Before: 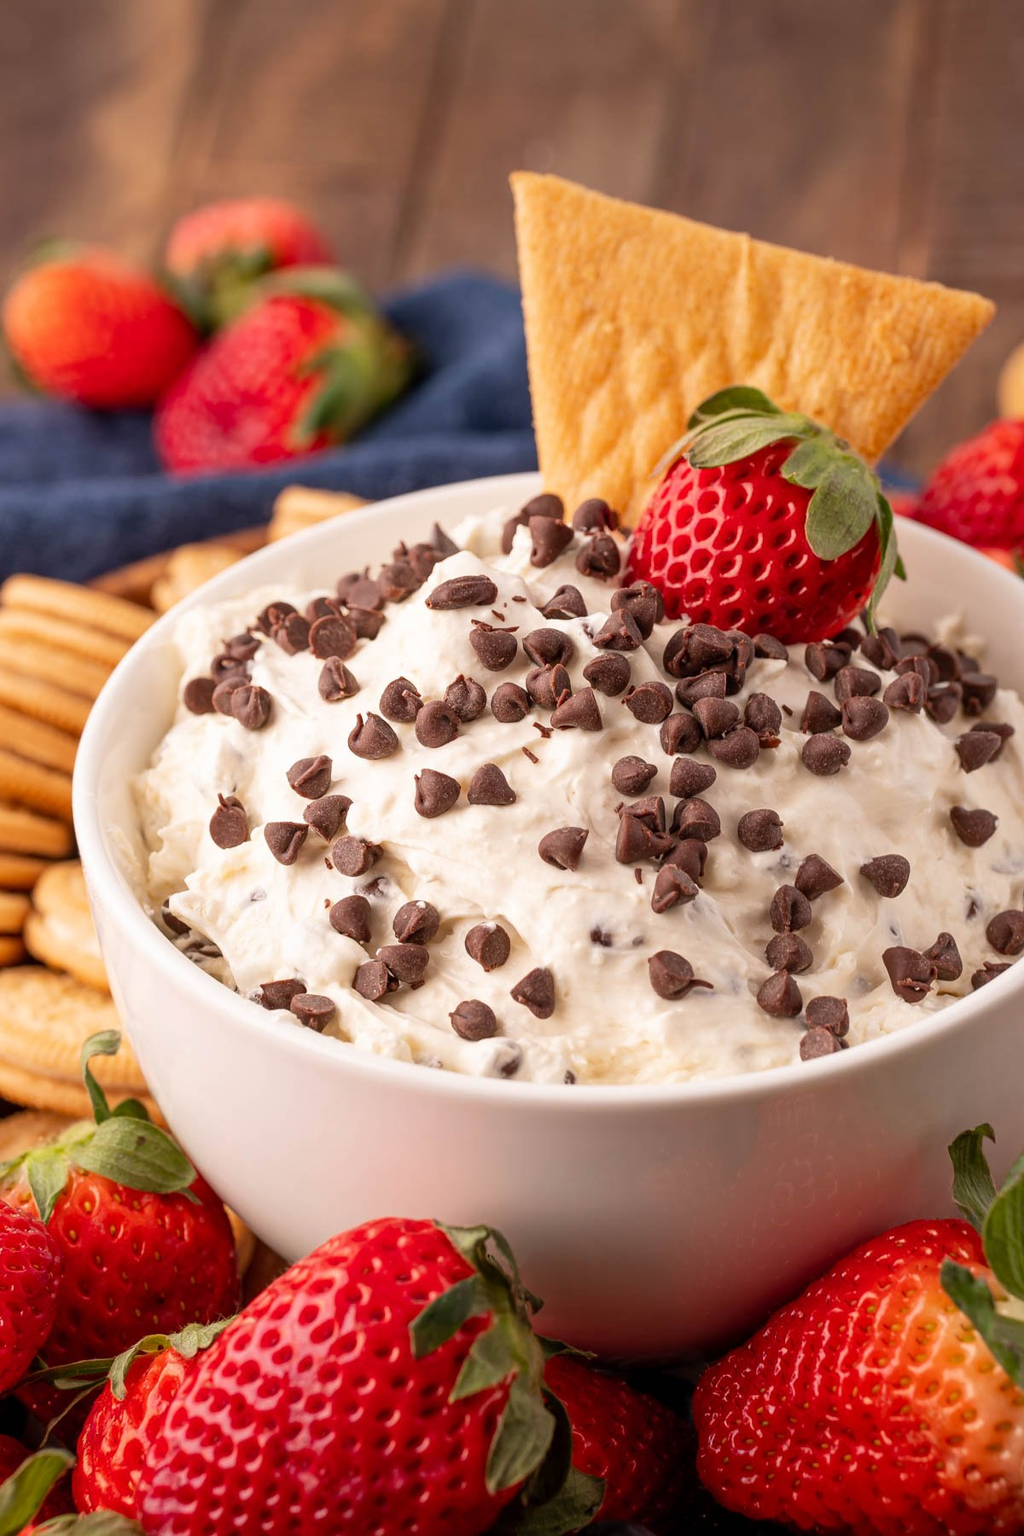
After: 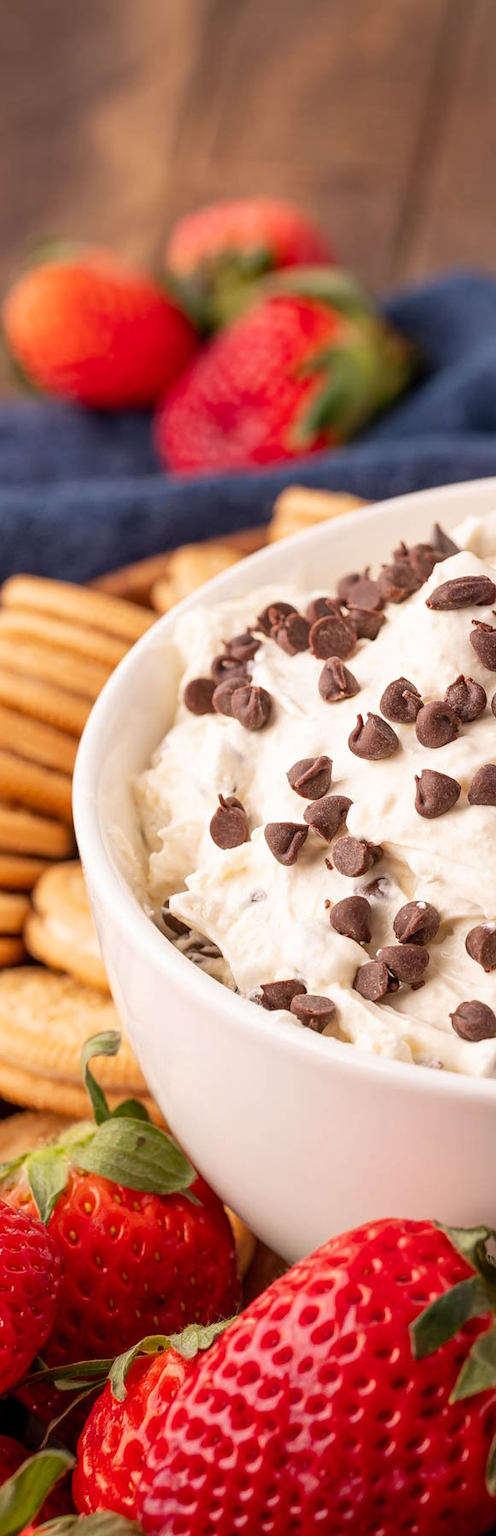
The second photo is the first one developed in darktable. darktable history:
crop and rotate: left 0.026%, top 0%, right 51.444%
tone equalizer: -8 EV -0.584 EV
